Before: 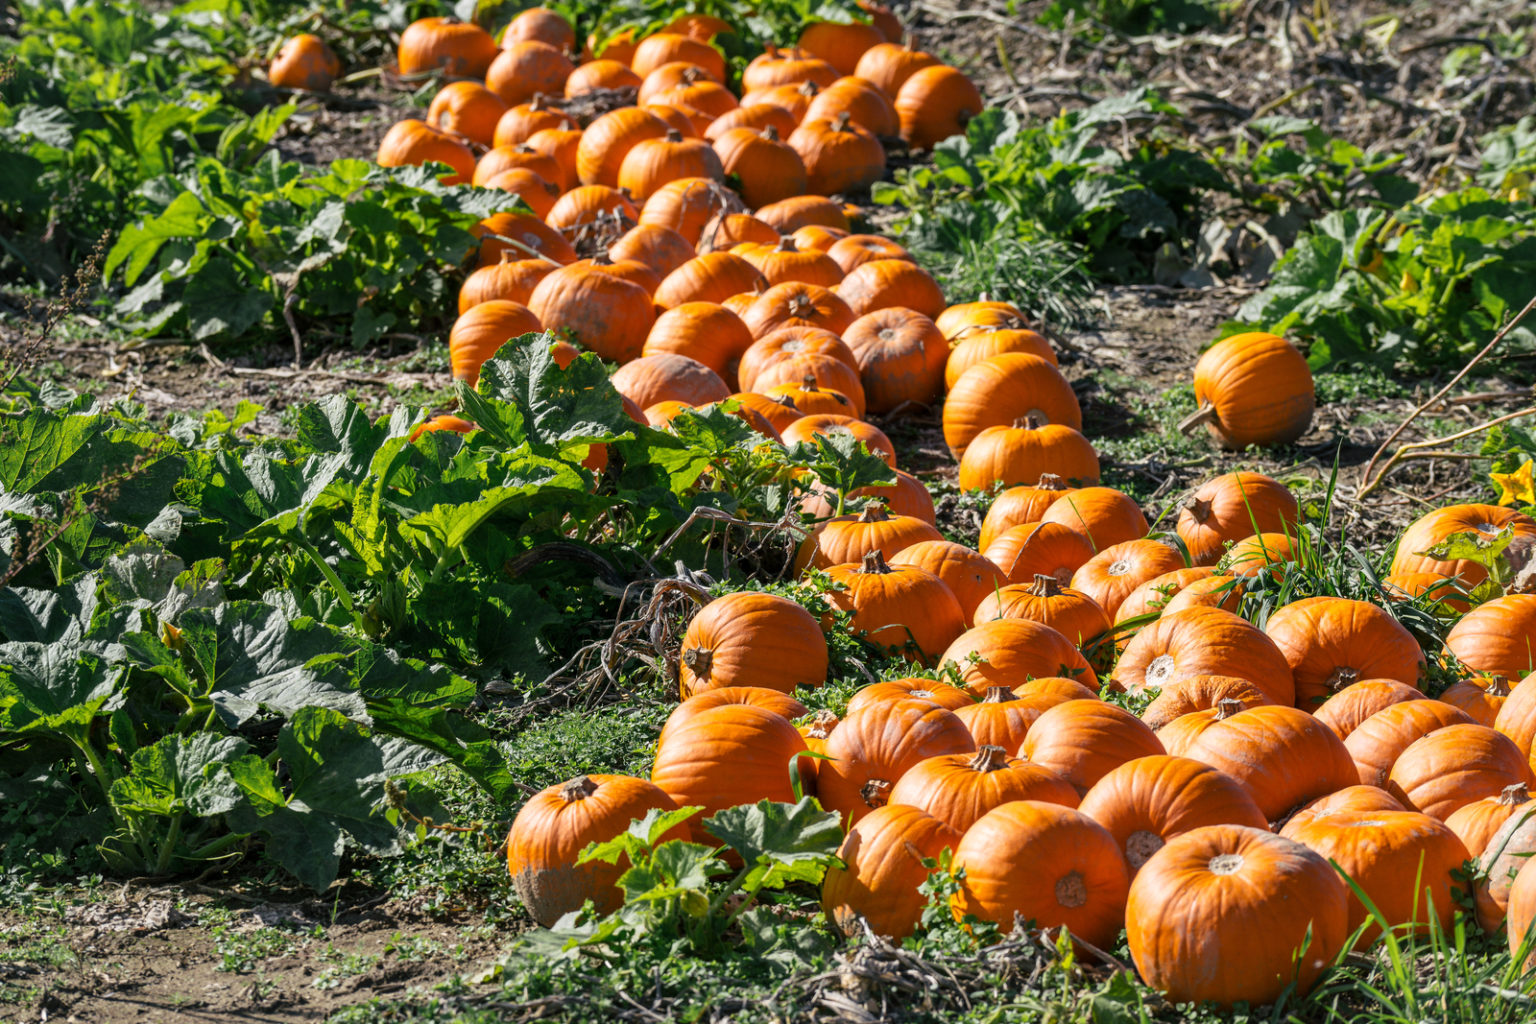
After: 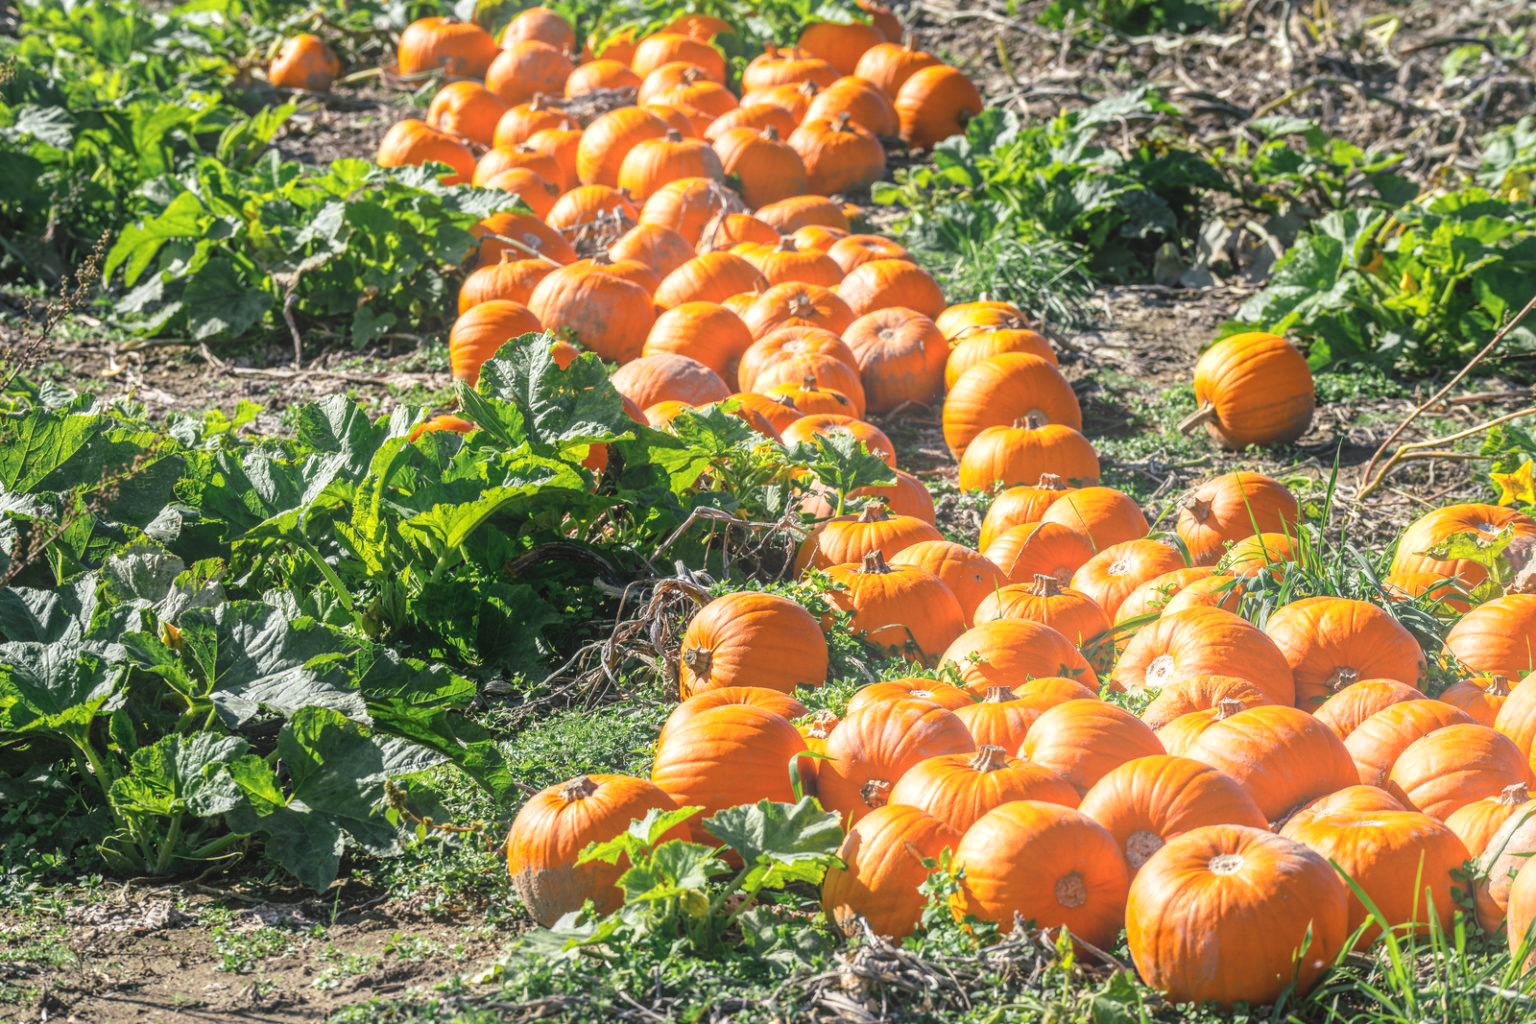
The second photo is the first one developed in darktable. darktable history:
white balance: emerald 1
contrast brightness saturation: contrast -0.1, brightness 0.05, saturation 0.08
bloom: threshold 82.5%, strength 16.25%
local contrast: detail 150%
tone equalizer: on, module defaults
